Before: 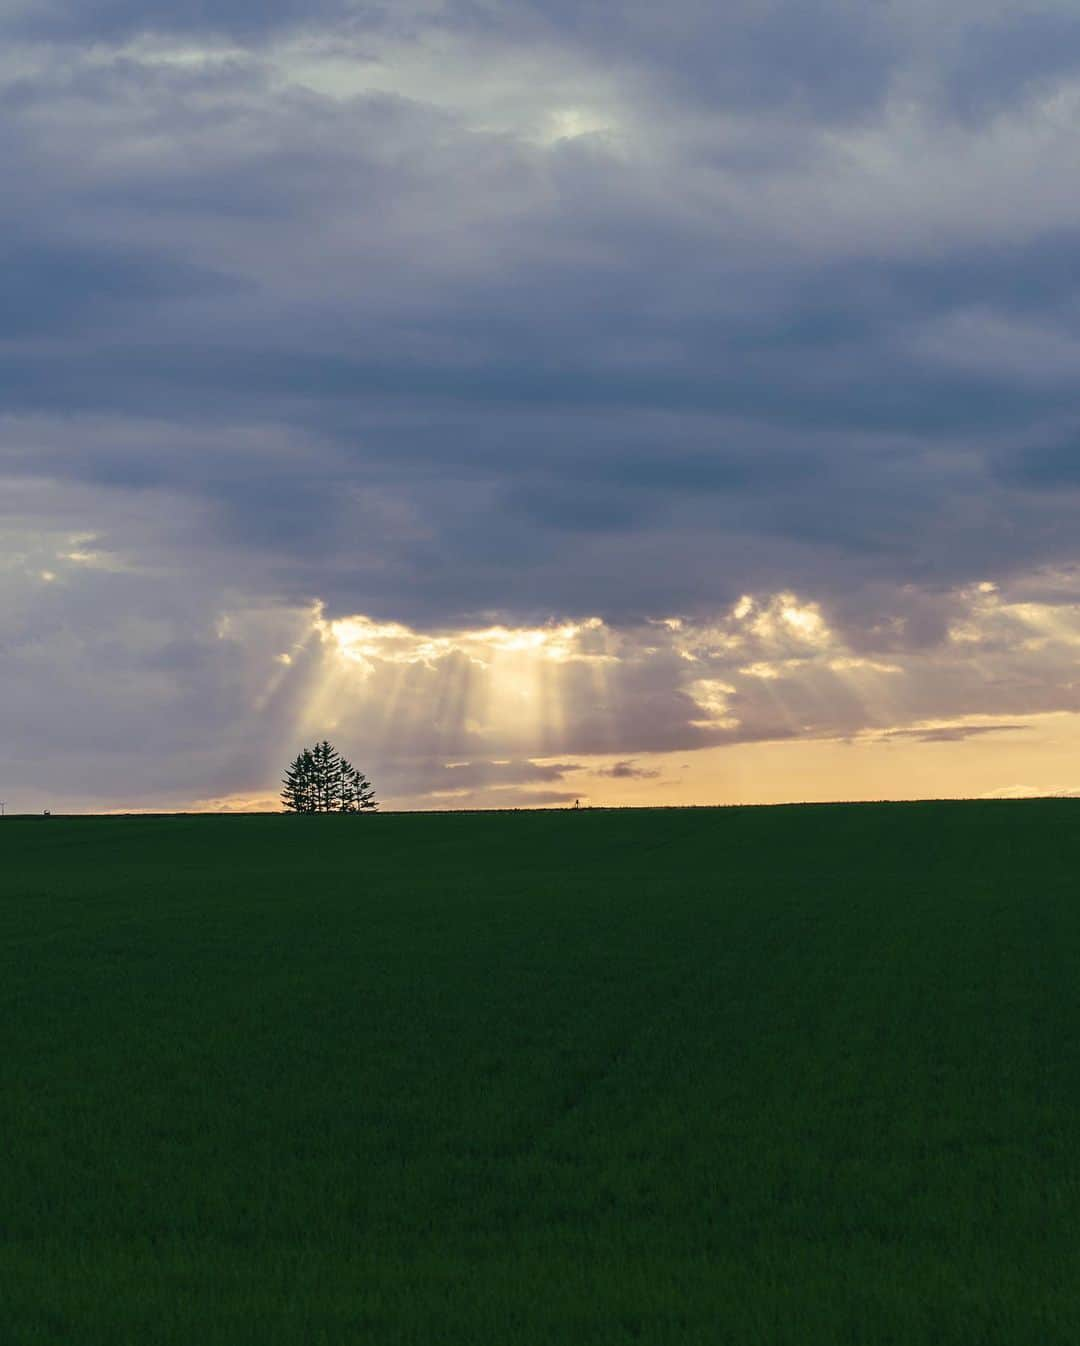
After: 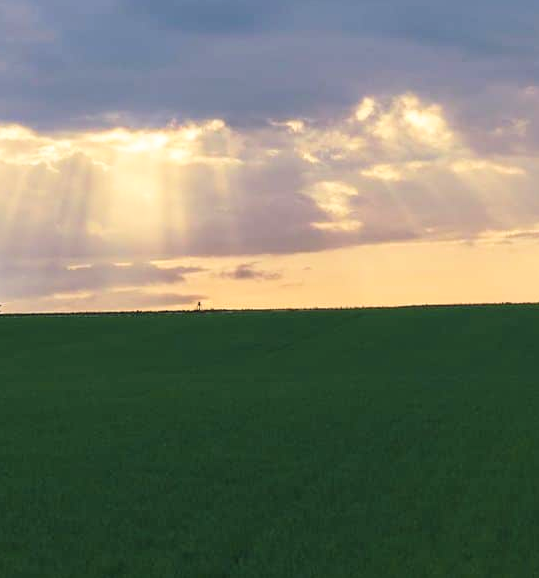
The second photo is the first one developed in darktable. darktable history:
contrast brightness saturation: contrast 0.138, brightness 0.217
crop: left 35.004%, top 37.042%, right 15.065%, bottom 19.976%
exposure: compensate highlight preservation false
velvia: strength 16.82%
